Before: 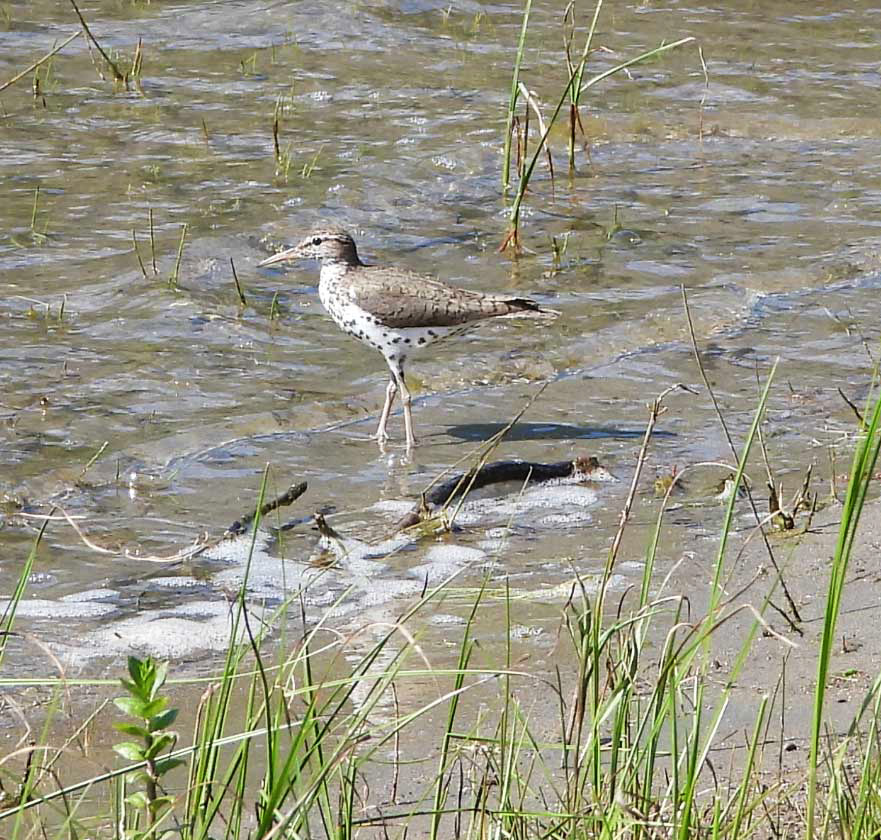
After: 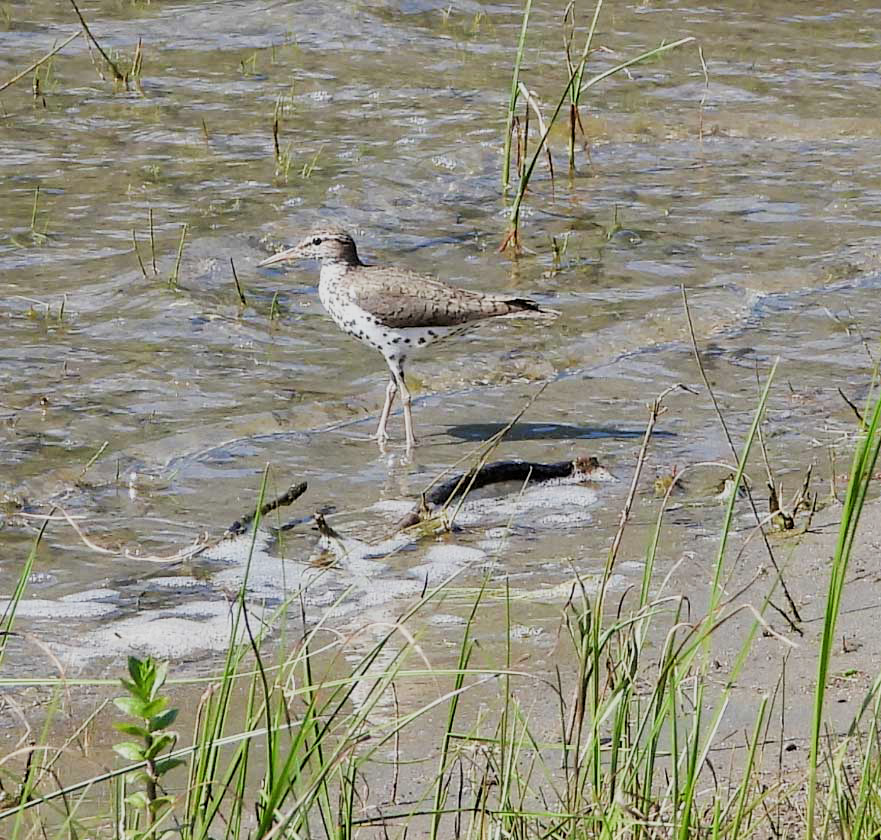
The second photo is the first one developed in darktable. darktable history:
filmic rgb: hardness 4.17
local contrast: highlights 100%, shadows 100%, detail 120%, midtone range 0.2
